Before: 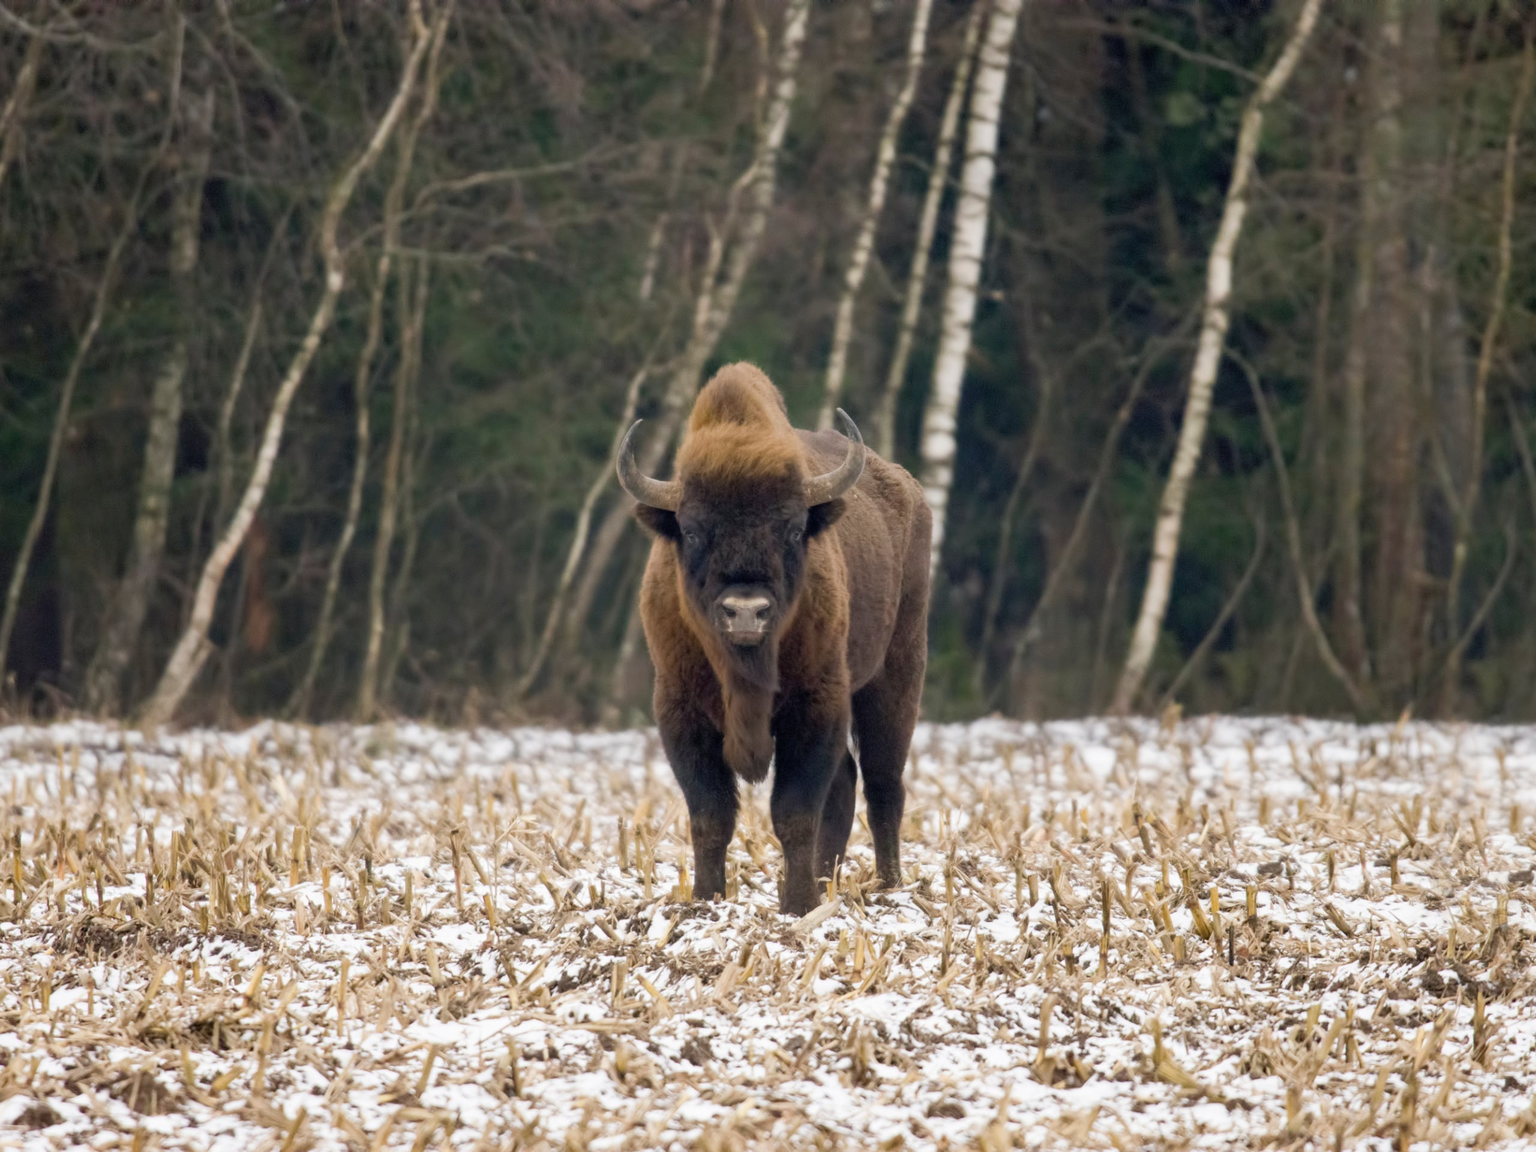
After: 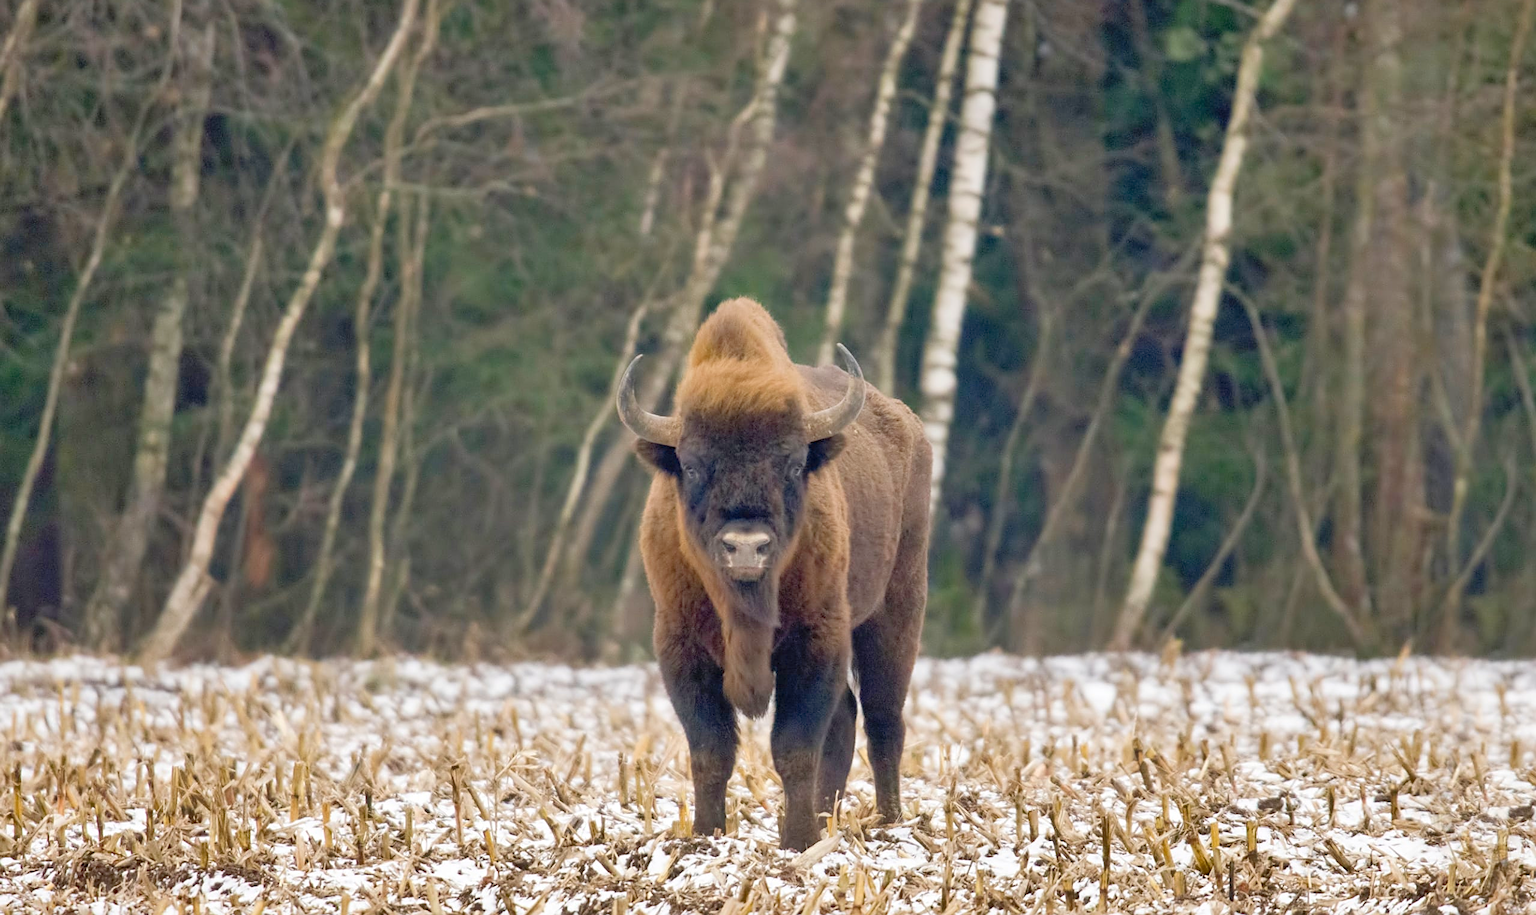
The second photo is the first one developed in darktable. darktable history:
crop and rotate: top 5.65%, bottom 14.904%
shadows and highlights: soften with gaussian
sharpen: on, module defaults
levels: levels [0, 0.43, 0.984]
